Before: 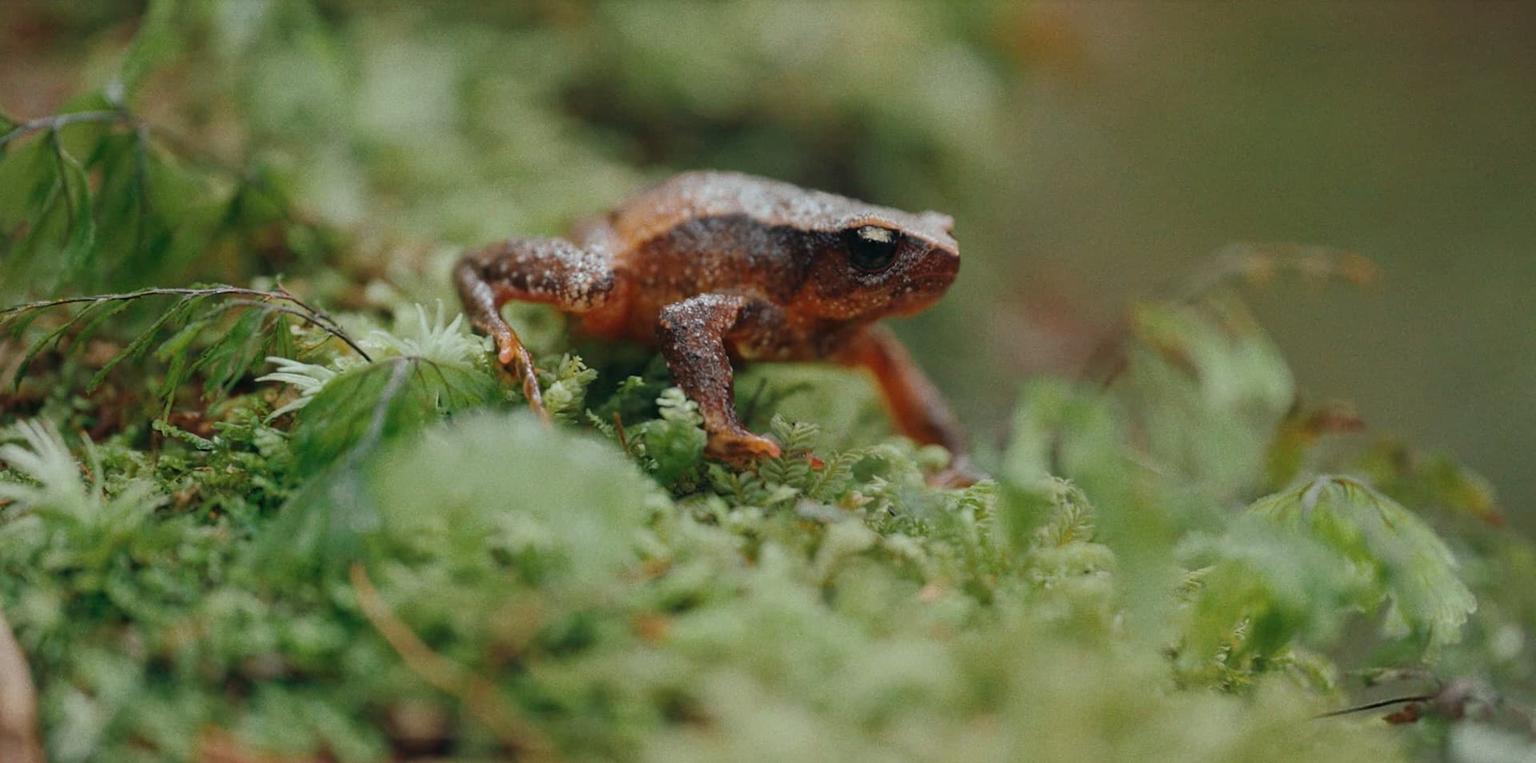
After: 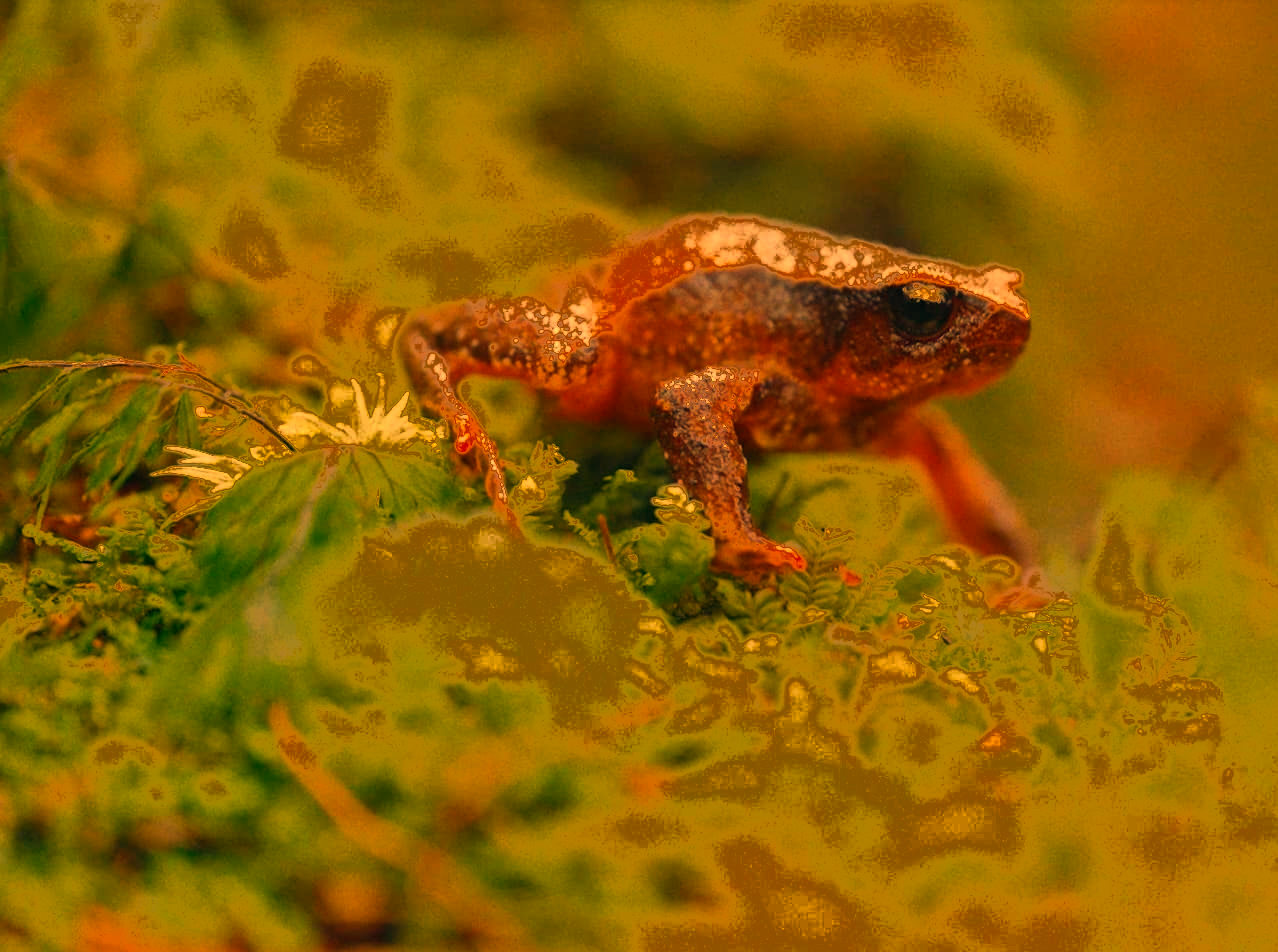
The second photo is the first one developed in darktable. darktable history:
white balance: red 1.467, blue 0.684
shadows and highlights: shadows 22.7, highlights -48.71, soften with gaussian
crop and rotate: left 8.786%, right 24.548%
fill light: exposure -0.73 EV, center 0.69, width 2.2
color balance rgb: perceptual saturation grading › global saturation 25%, global vibrance 20%
